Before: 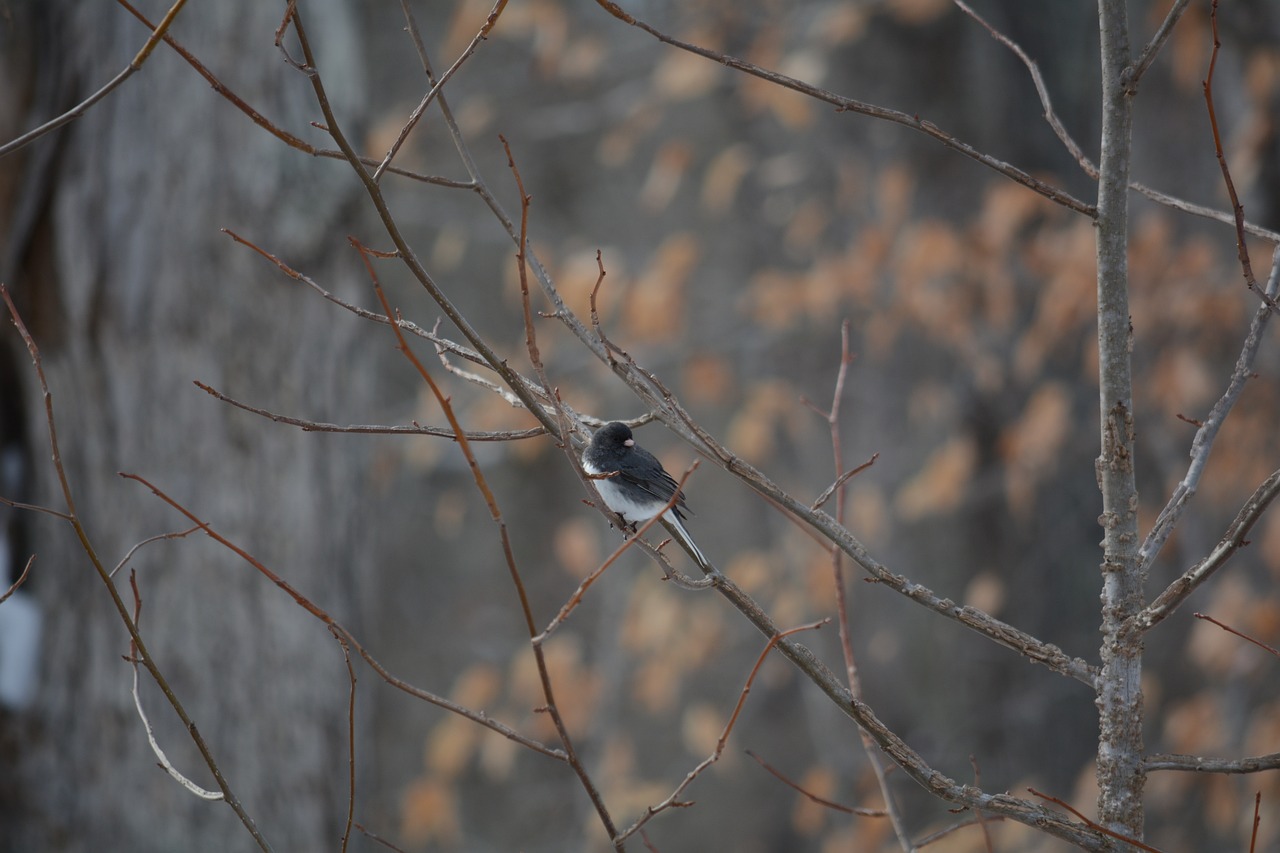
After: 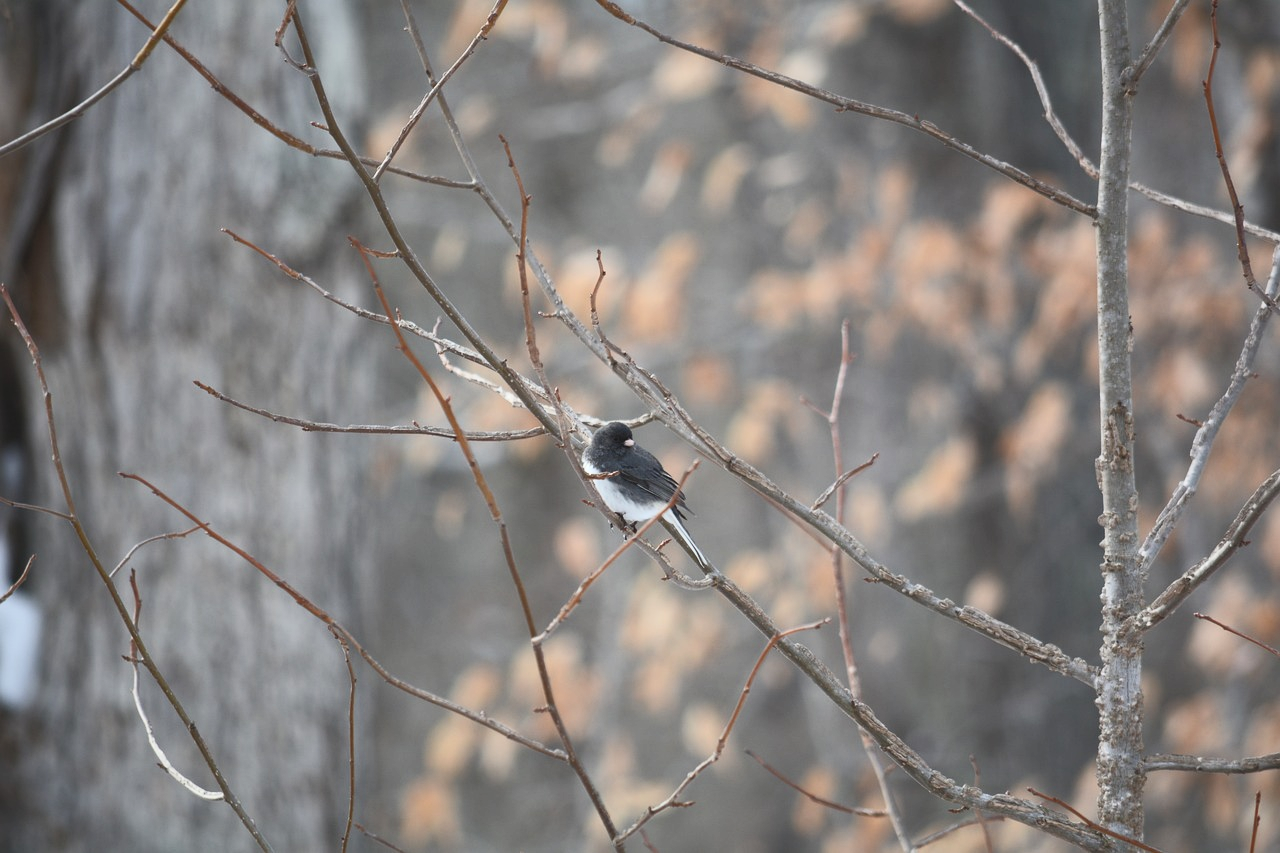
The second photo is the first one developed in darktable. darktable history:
contrast brightness saturation: contrast 0.376, brightness 0.517
